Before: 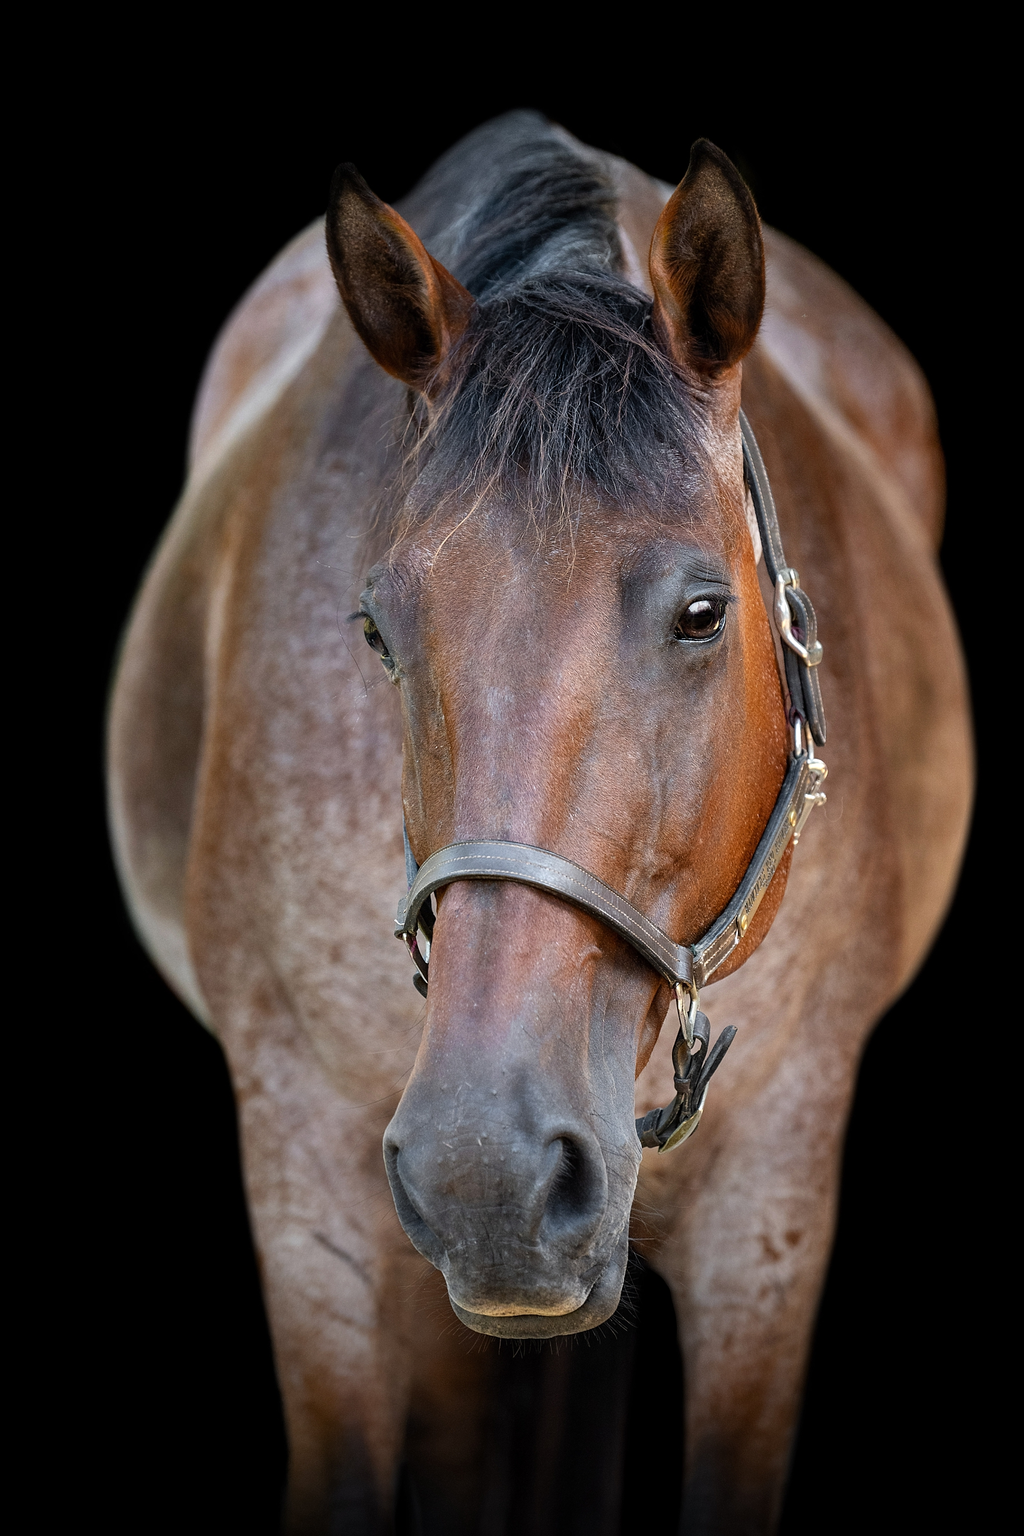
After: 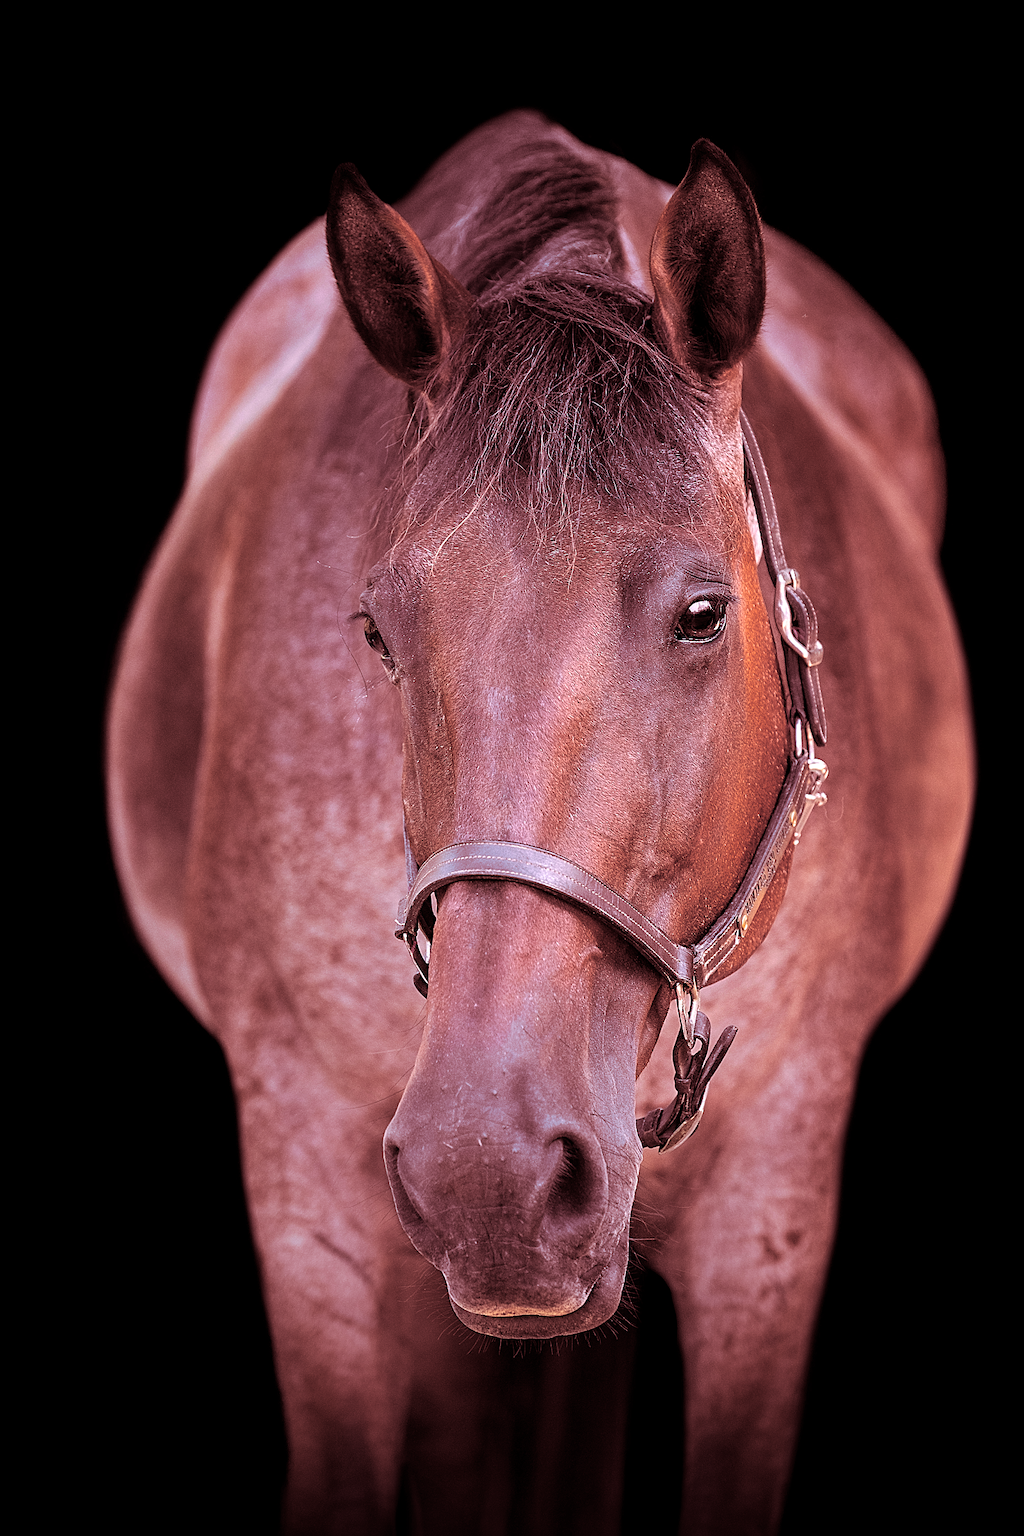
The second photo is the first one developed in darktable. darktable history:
sharpen: on, module defaults
split-toning: highlights › saturation 0, balance -61.83
white balance: red 1.188, blue 1.11
